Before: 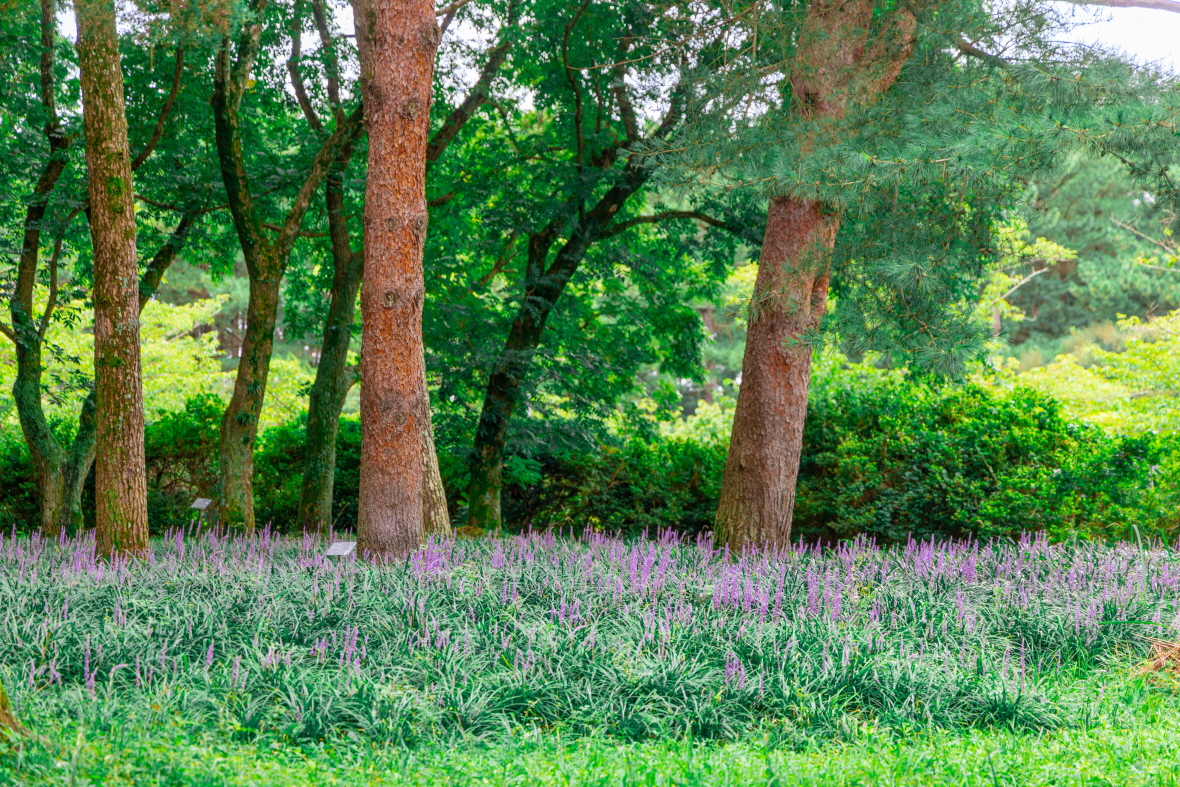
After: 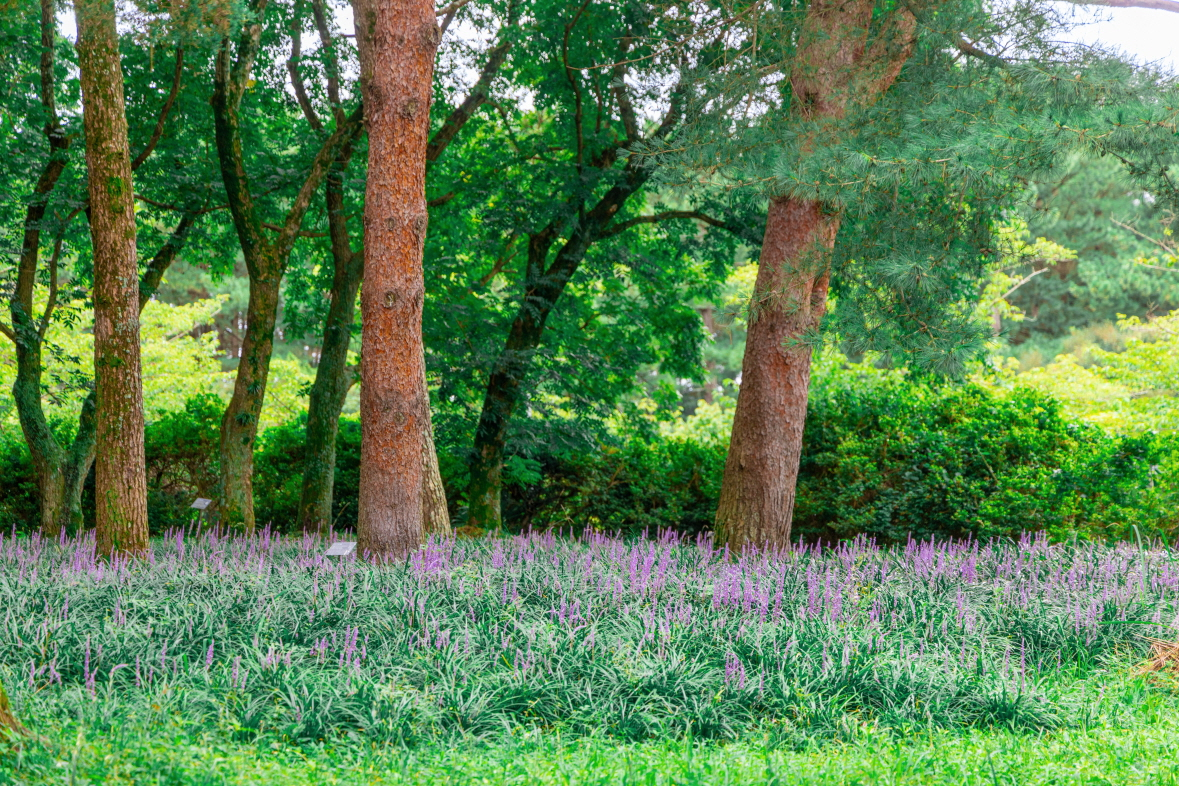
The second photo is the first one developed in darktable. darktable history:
color correction: saturation 0.98
